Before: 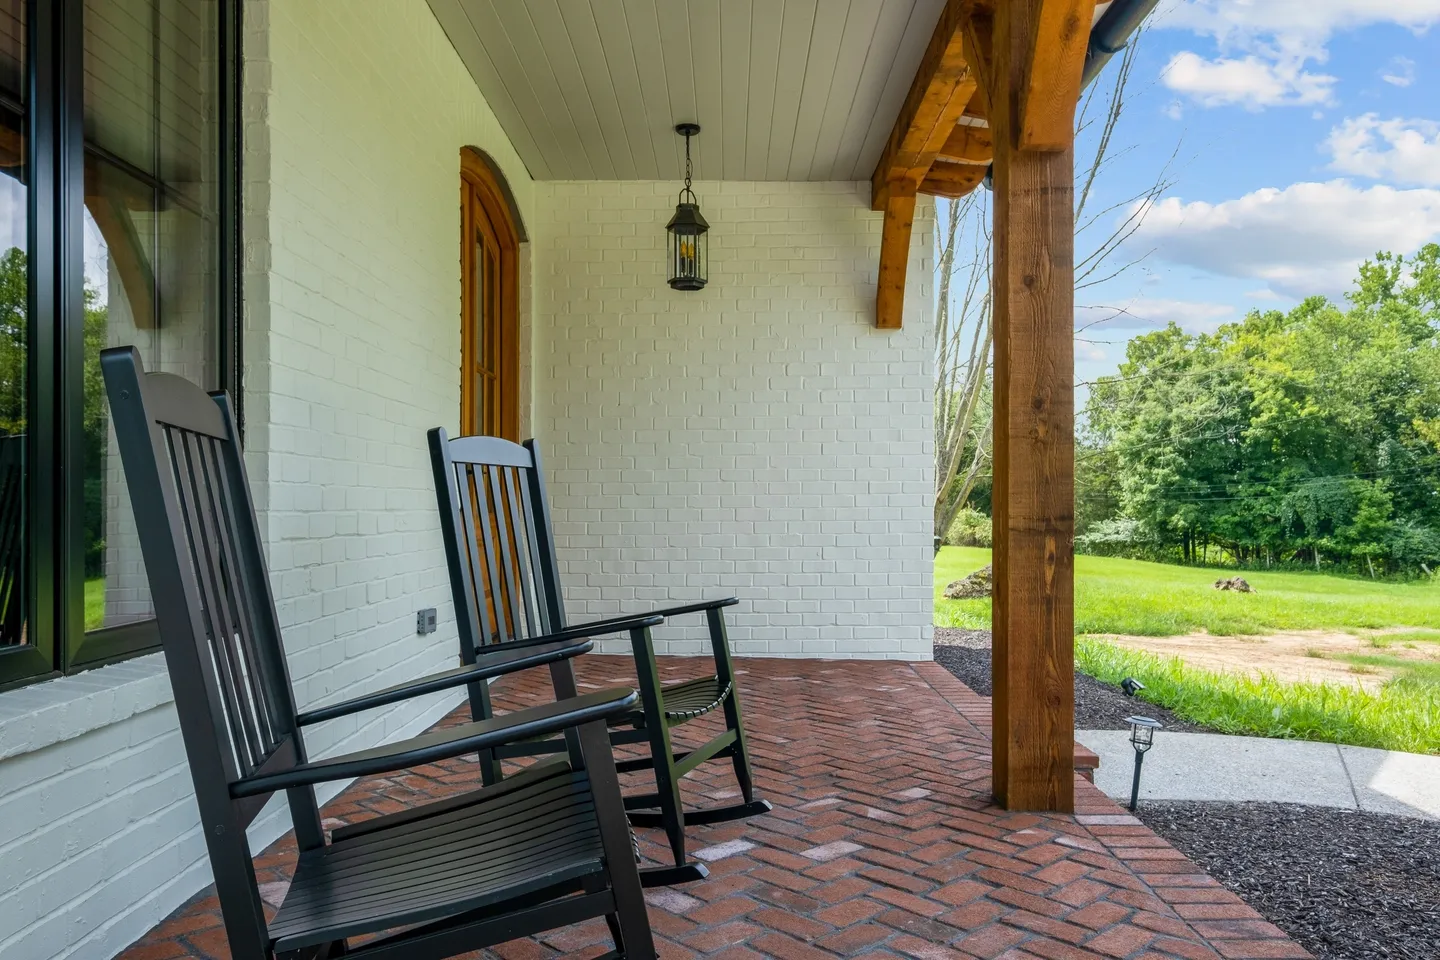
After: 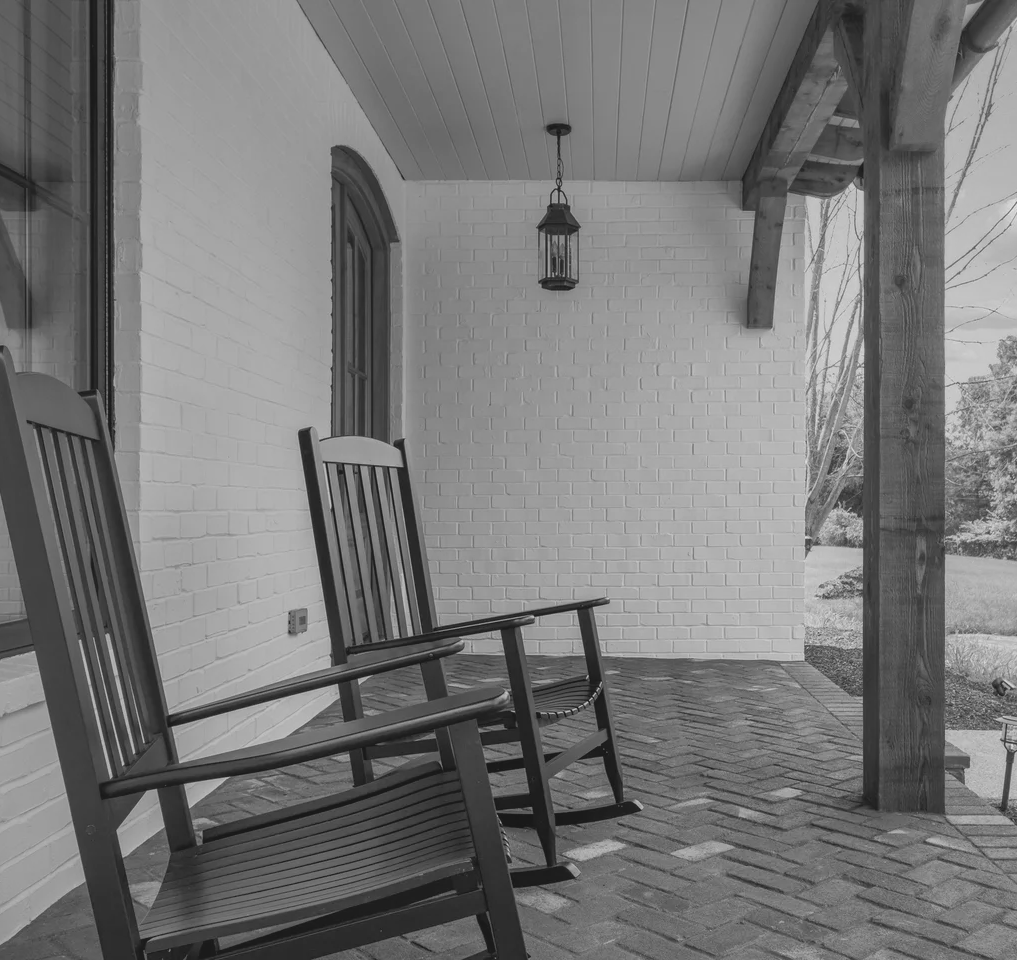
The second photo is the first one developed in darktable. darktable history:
color calibration: output gray [0.267, 0.423, 0.261, 0], illuminant as shot in camera, x 0.358, y 0.373, temperature 4628.91 K
shadows and highlights: on, module defaults
crop and rotate: left 9%, right 20.342%
contrast brightness saturation: contrast -0.092, brightness 0.041, saturation 0.08
